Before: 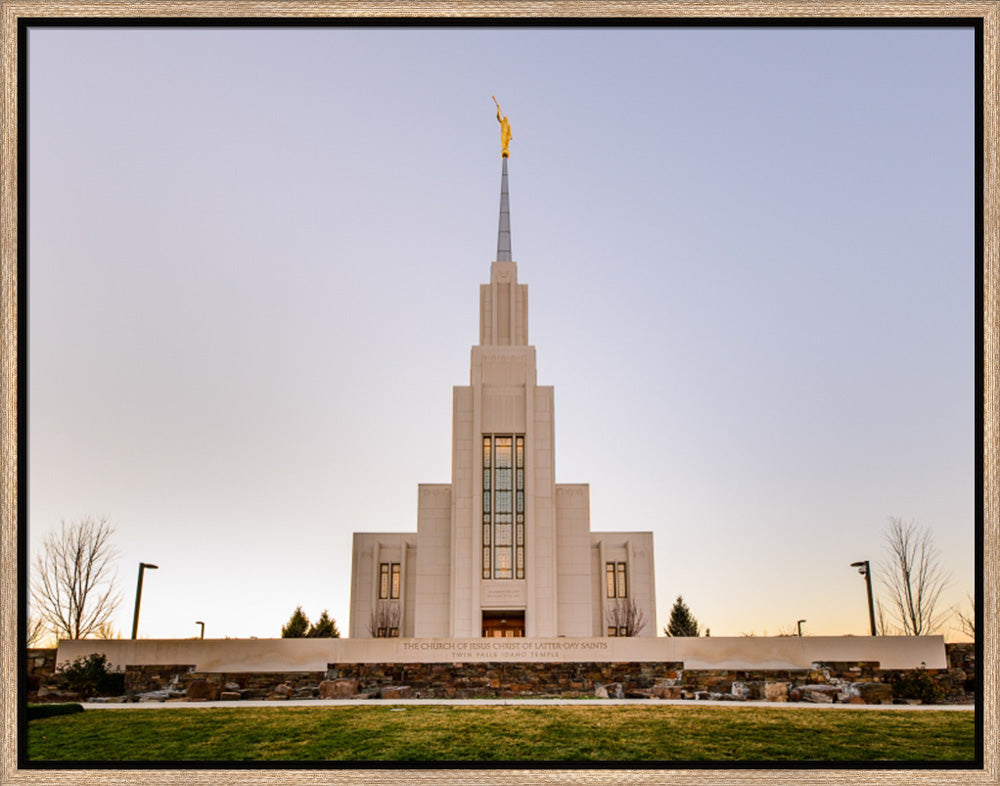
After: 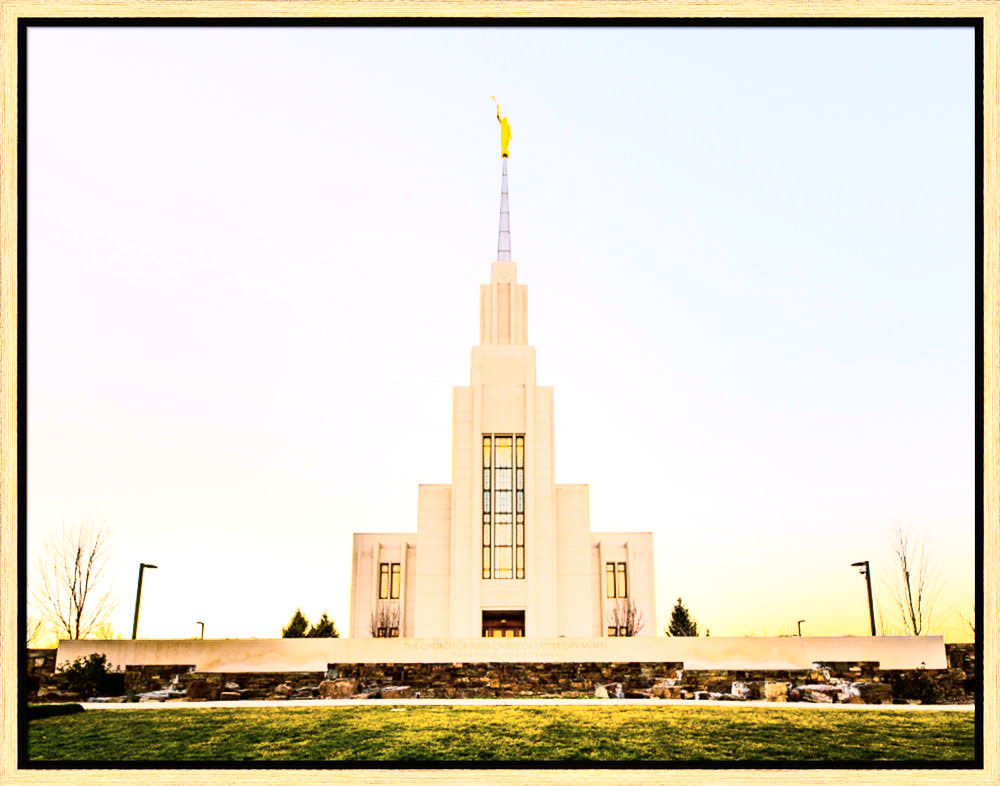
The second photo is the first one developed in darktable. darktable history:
tone curve: curves: ch0 [(0, 0) (0.003, 0.003) (0.011, 0.011) (0.025, 0.026) (0.044, 0.045) (0.069, 0.087) (0.1, 0.141) (0.136, 0.202) (0.177, 0.271) (0.224, 0.357) (0.277, 0.461) (0.335, 0.583) (0.399, 0.685) (0.468, 0.782) (0.543, 0.867) (0.623, 0.927) (0.709, 0.96) (0.801, 0.975) (0.898, 0.987) (1, 1)], color space Lab, independent channels, preserve colors none
color balance rgb: linear chroma grading › global chroma 9%, perceptual saturation grading › global saturation 36%, perceptual saturation grading › shadows 35%, perceptual brilliance grading › global brilliance 15%, perceptual brilliance grading › shadows -35%, global vibrance 15%
